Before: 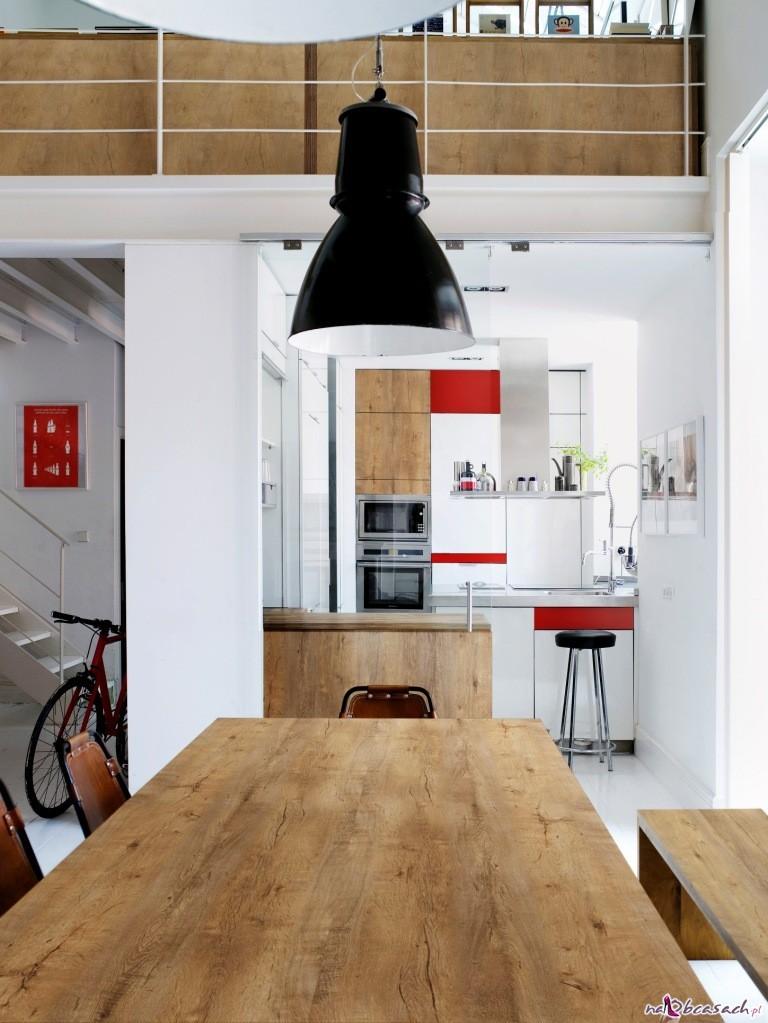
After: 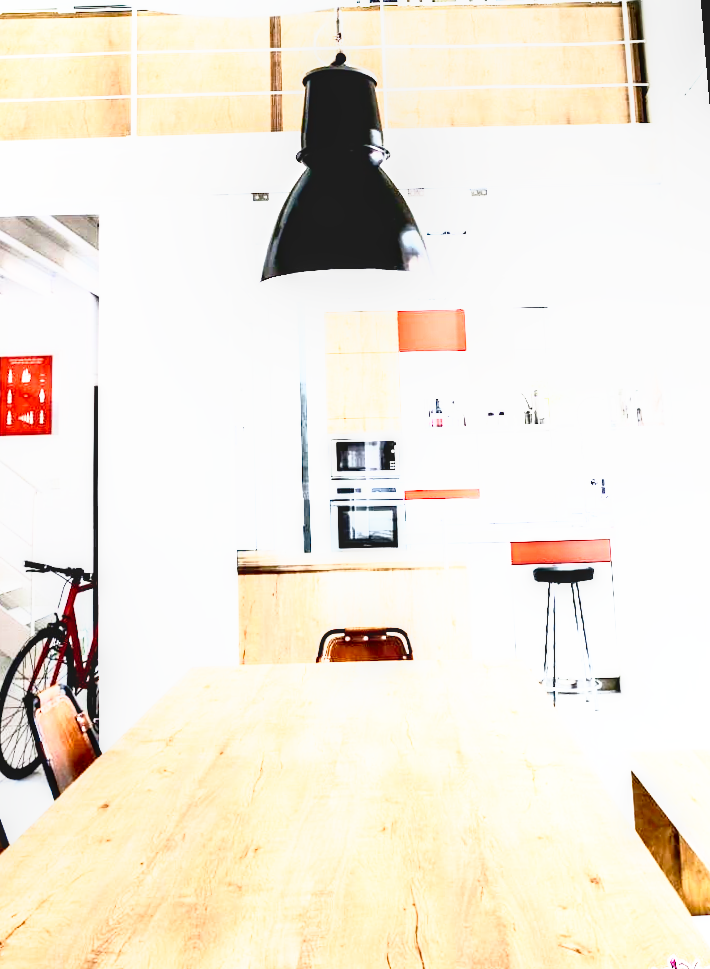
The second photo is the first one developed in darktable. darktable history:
local contrast: on, module defaults
rotate and perspective: rotation -1.68°, lens shift (vertical) -0.146, crop left 0.049, crop right 0.912, crop top 0.032, crop bottom 0.96
shadows and highlights: shadows -62.32, white point adjustment -5.22, highlights 61.59
contrast brightness saturation: saturation -0.05
exposure: black level correction 0, exposure 1.173 EV, compensate exposure bias true, compensate highlight preservation false
base curve: curves: ch0 [(0, 0) (0.012, 0.01) (0.073, 0.168) (0.31, 0.711) (0.645, 0.957) (1, 1)], preserve colors none
